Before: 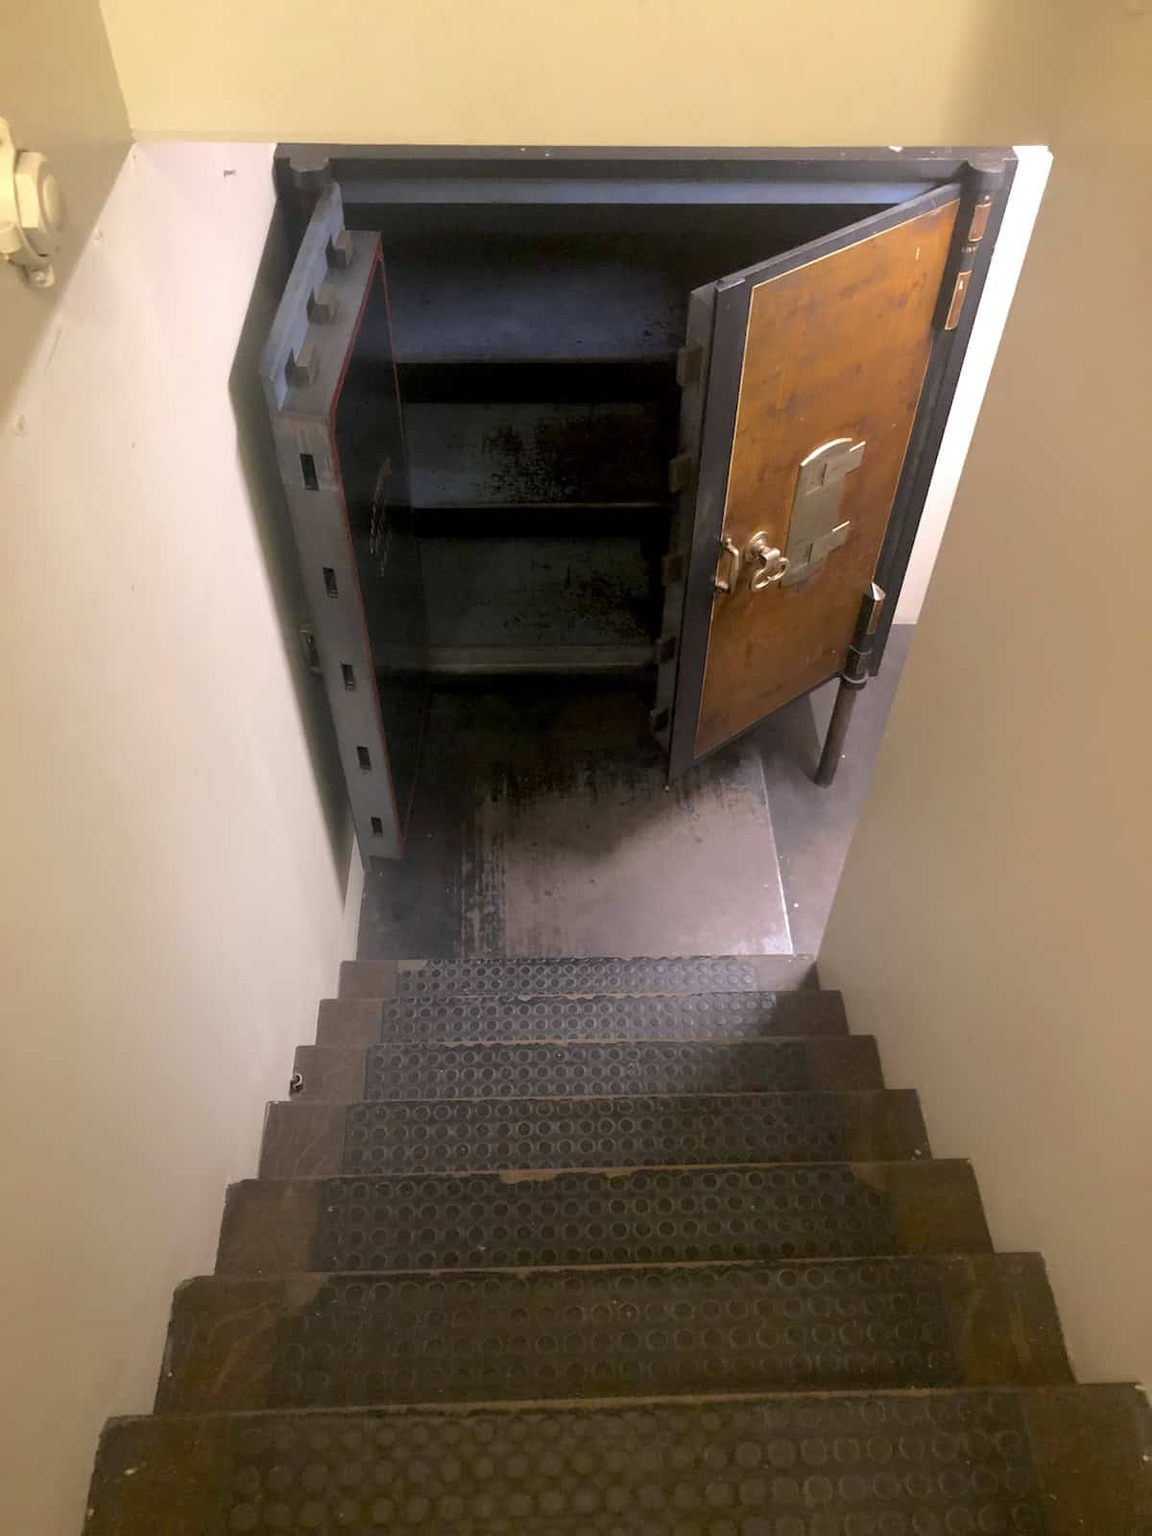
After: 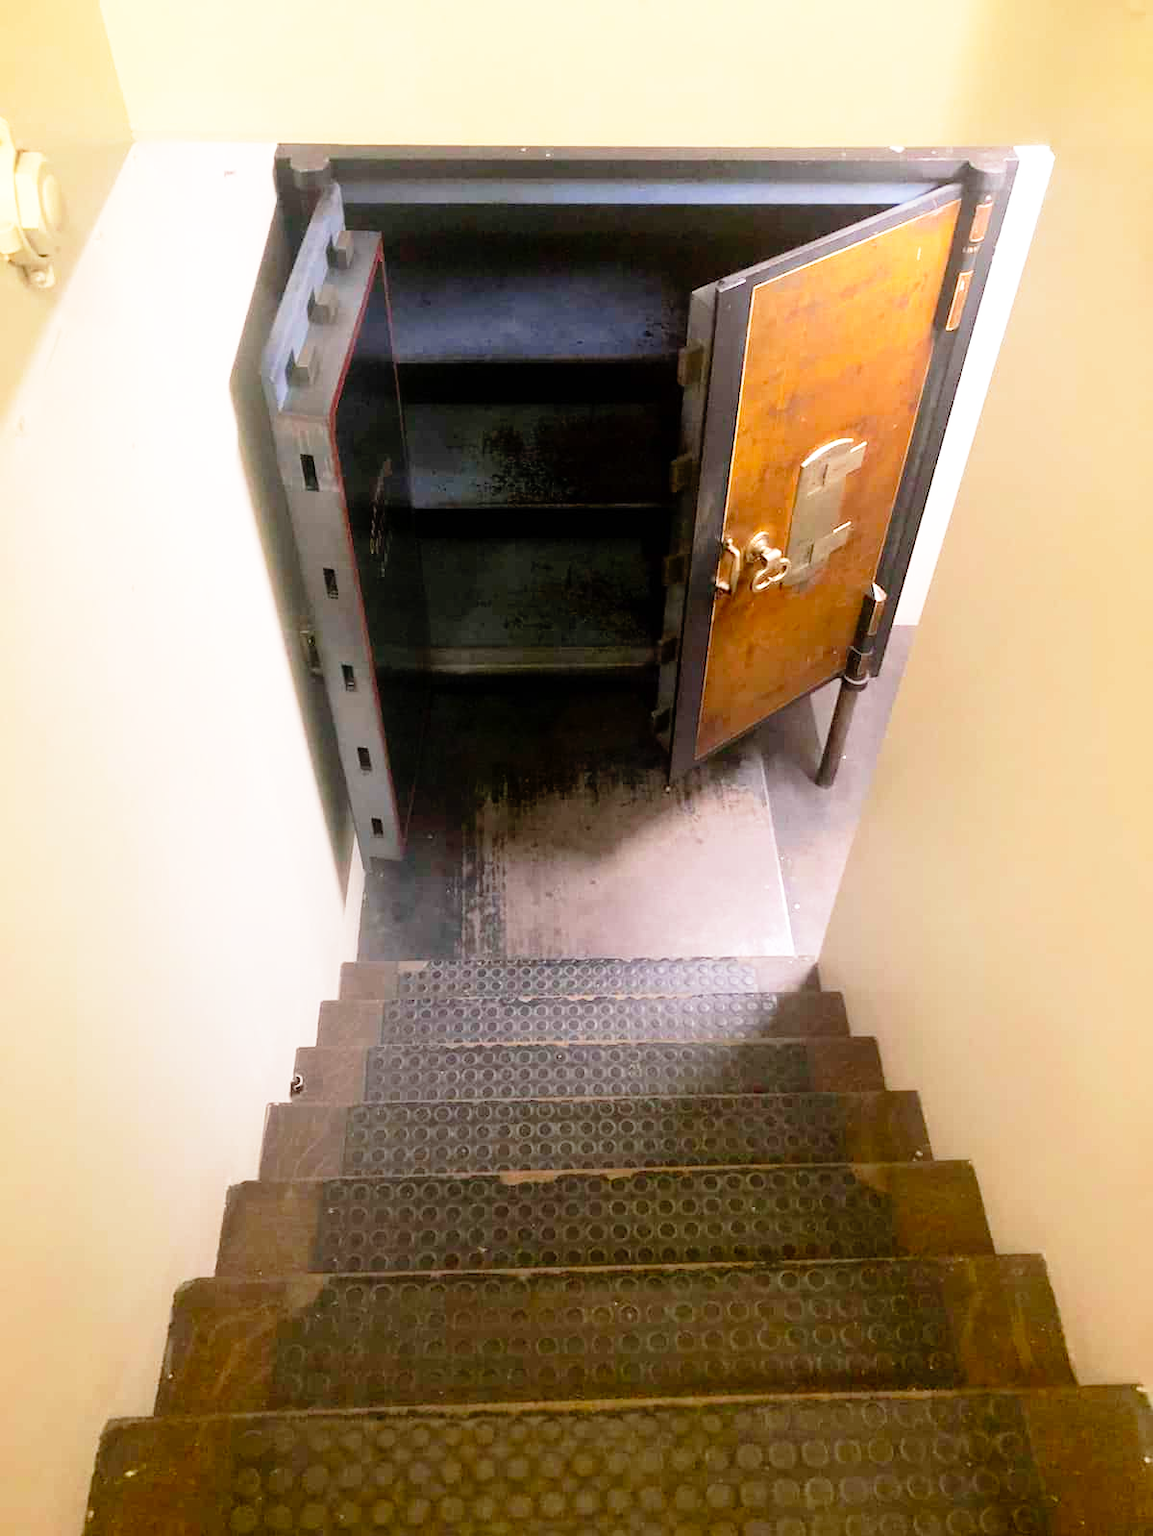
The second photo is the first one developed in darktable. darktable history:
base curve: curves: ch0 [(0, 0) (0.012, 0.01) (0.073, 0.168) (0.31, 0.711) (0.645, 0.957) (1, 1)], preserve colors none
crop: bottom 0.071%
